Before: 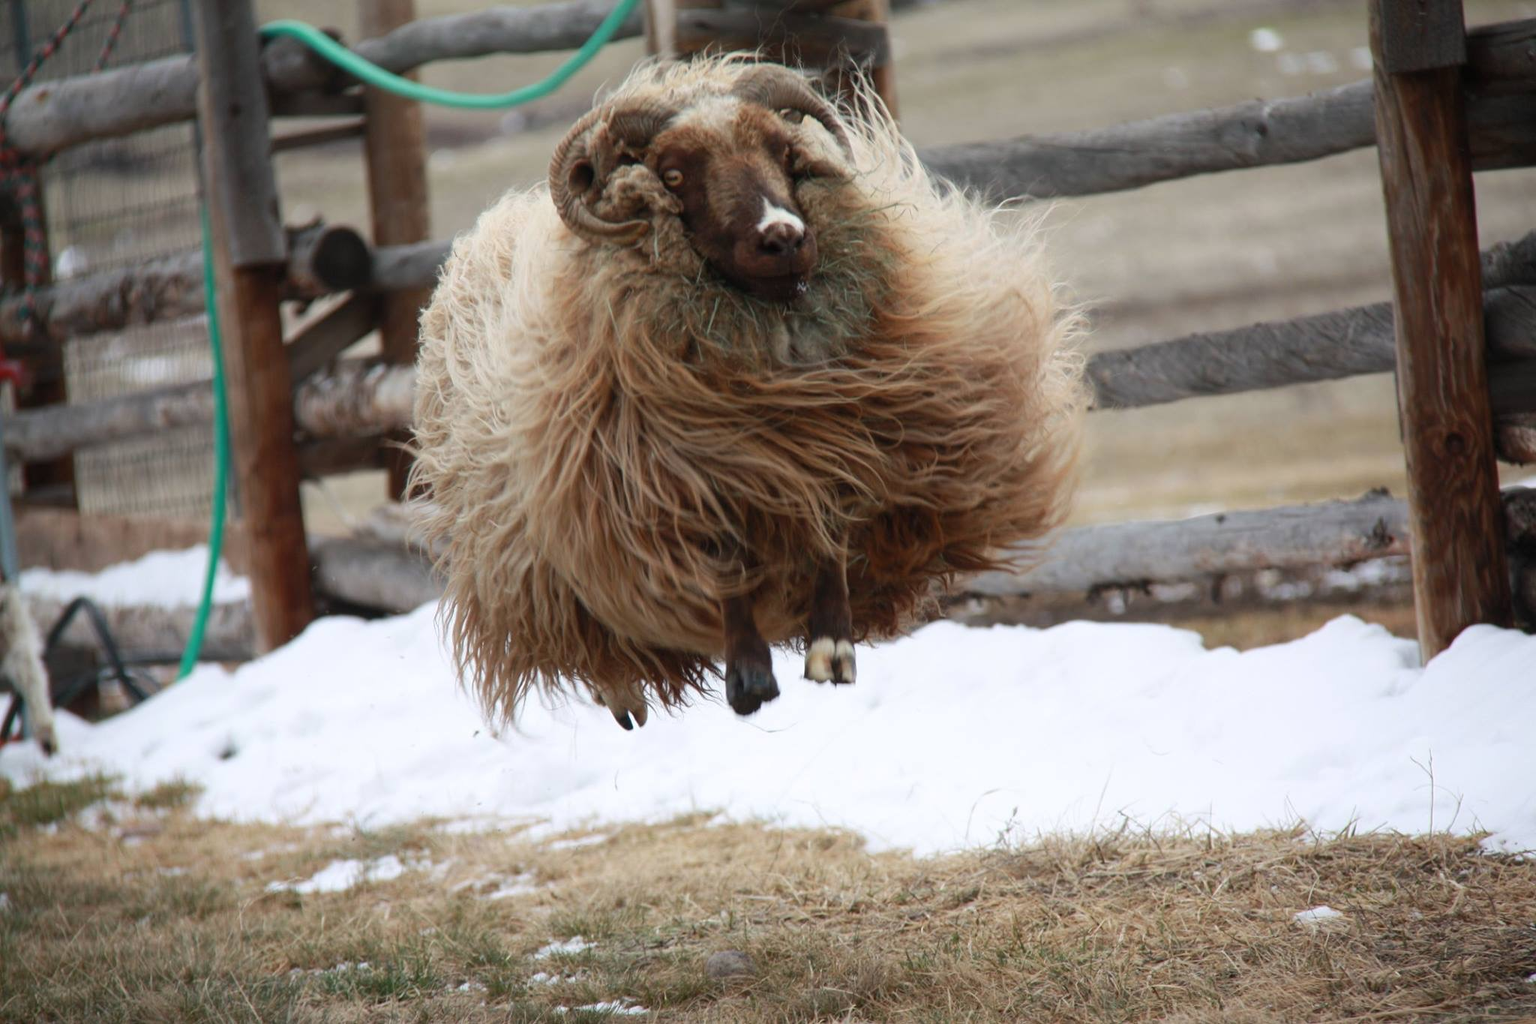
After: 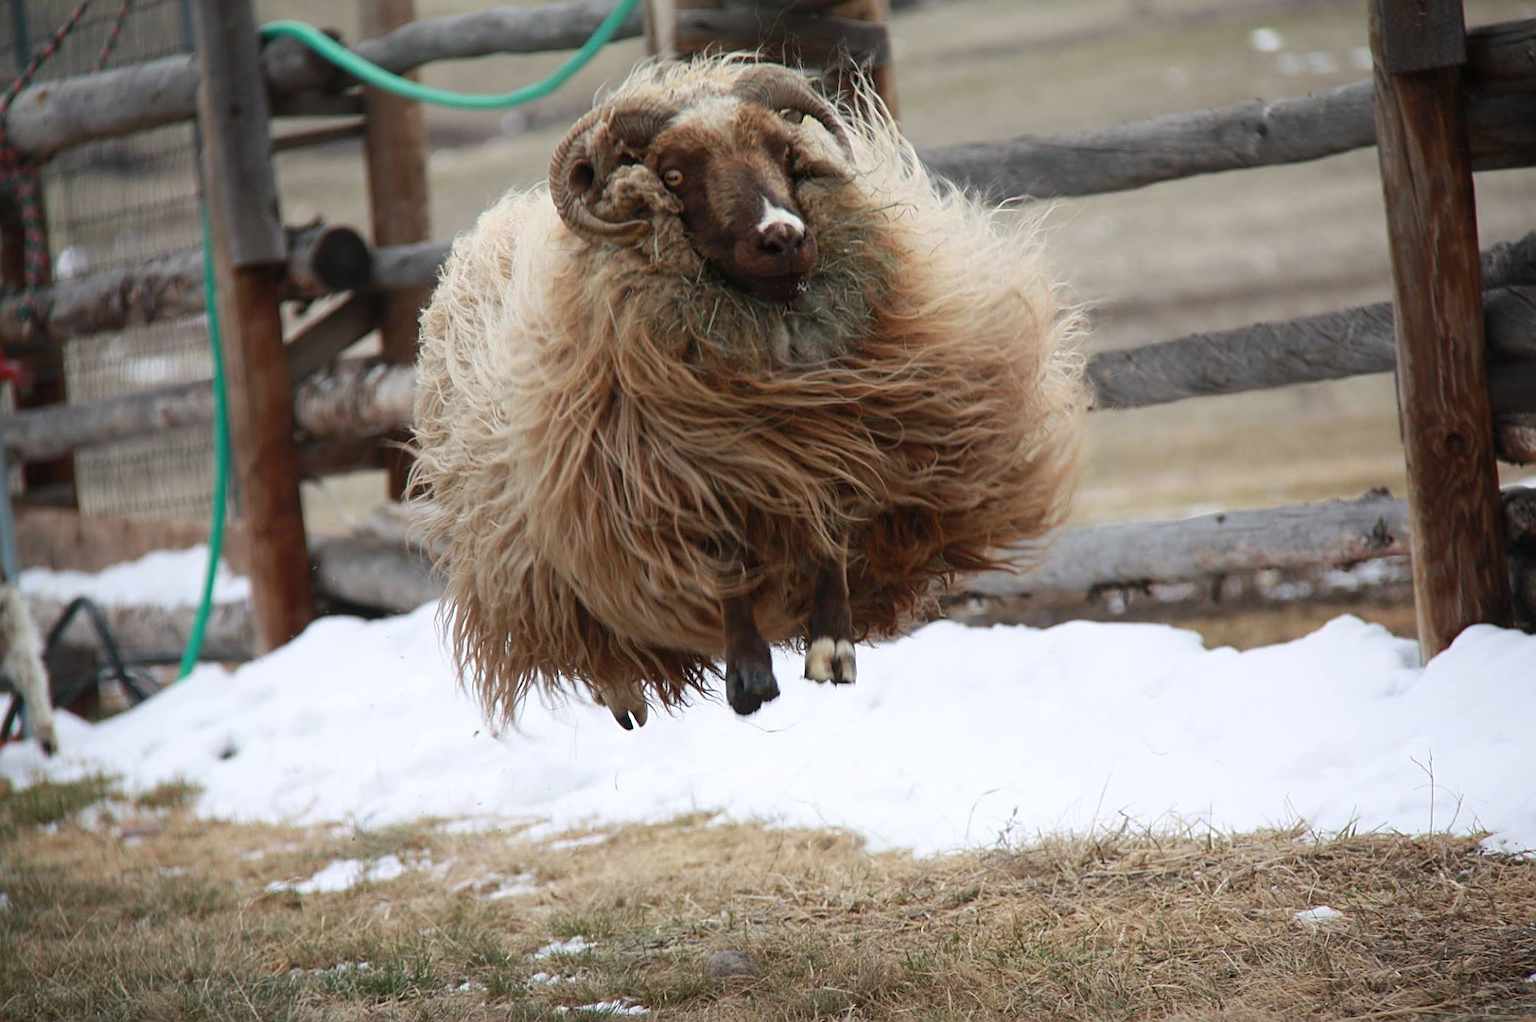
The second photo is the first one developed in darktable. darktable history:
crop: bottom 0.074%
sharpen: on, module defaults
